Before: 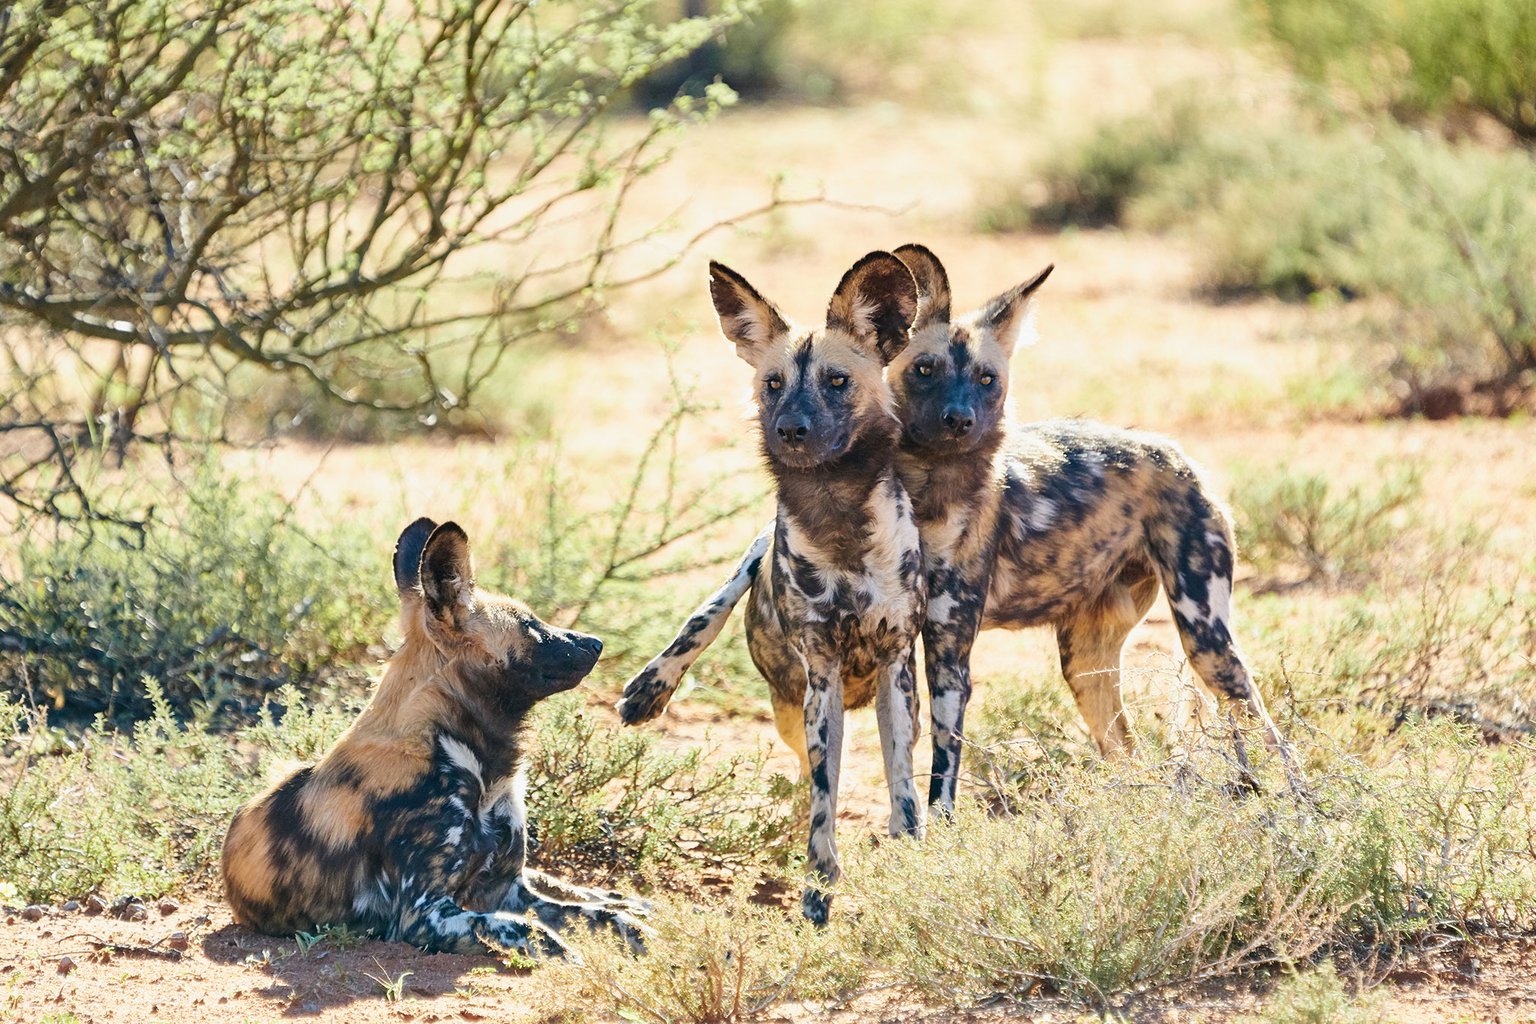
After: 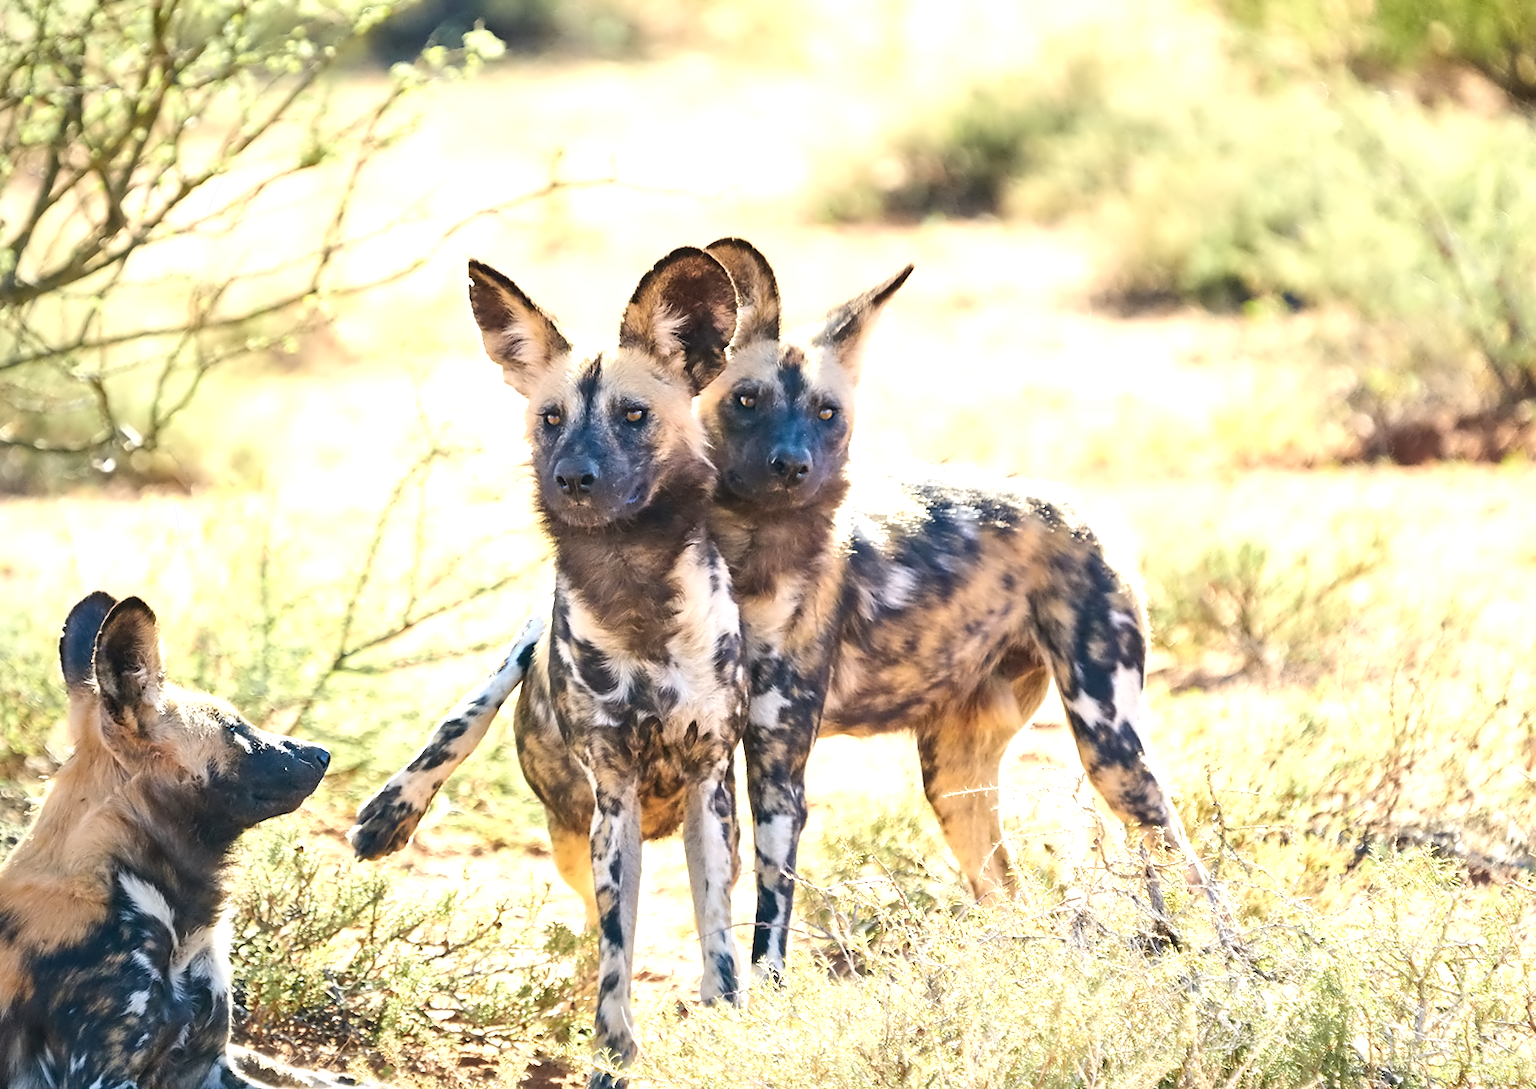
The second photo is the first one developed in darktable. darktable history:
contrast equalizer: y [[0.5 ×6], [0.5 ×6], [0.5 ×6], [0, 0.033, 0.067, 0.1, 0.133, 0.167], [0, 0.05, 0.1, 0.15, 0.2, 0.25]]
exposure: black level correction 0, exposure 0.697 EV, compensate highlight preservation false
vignetting: fall-off start 100.17%, fall-off radius 71.55%, saturation -0.001, center (0.219, -0.239), width/height ratio 1.177, unbound false
crop: left 22.631%, top 5.864%, bottom 11.759%
